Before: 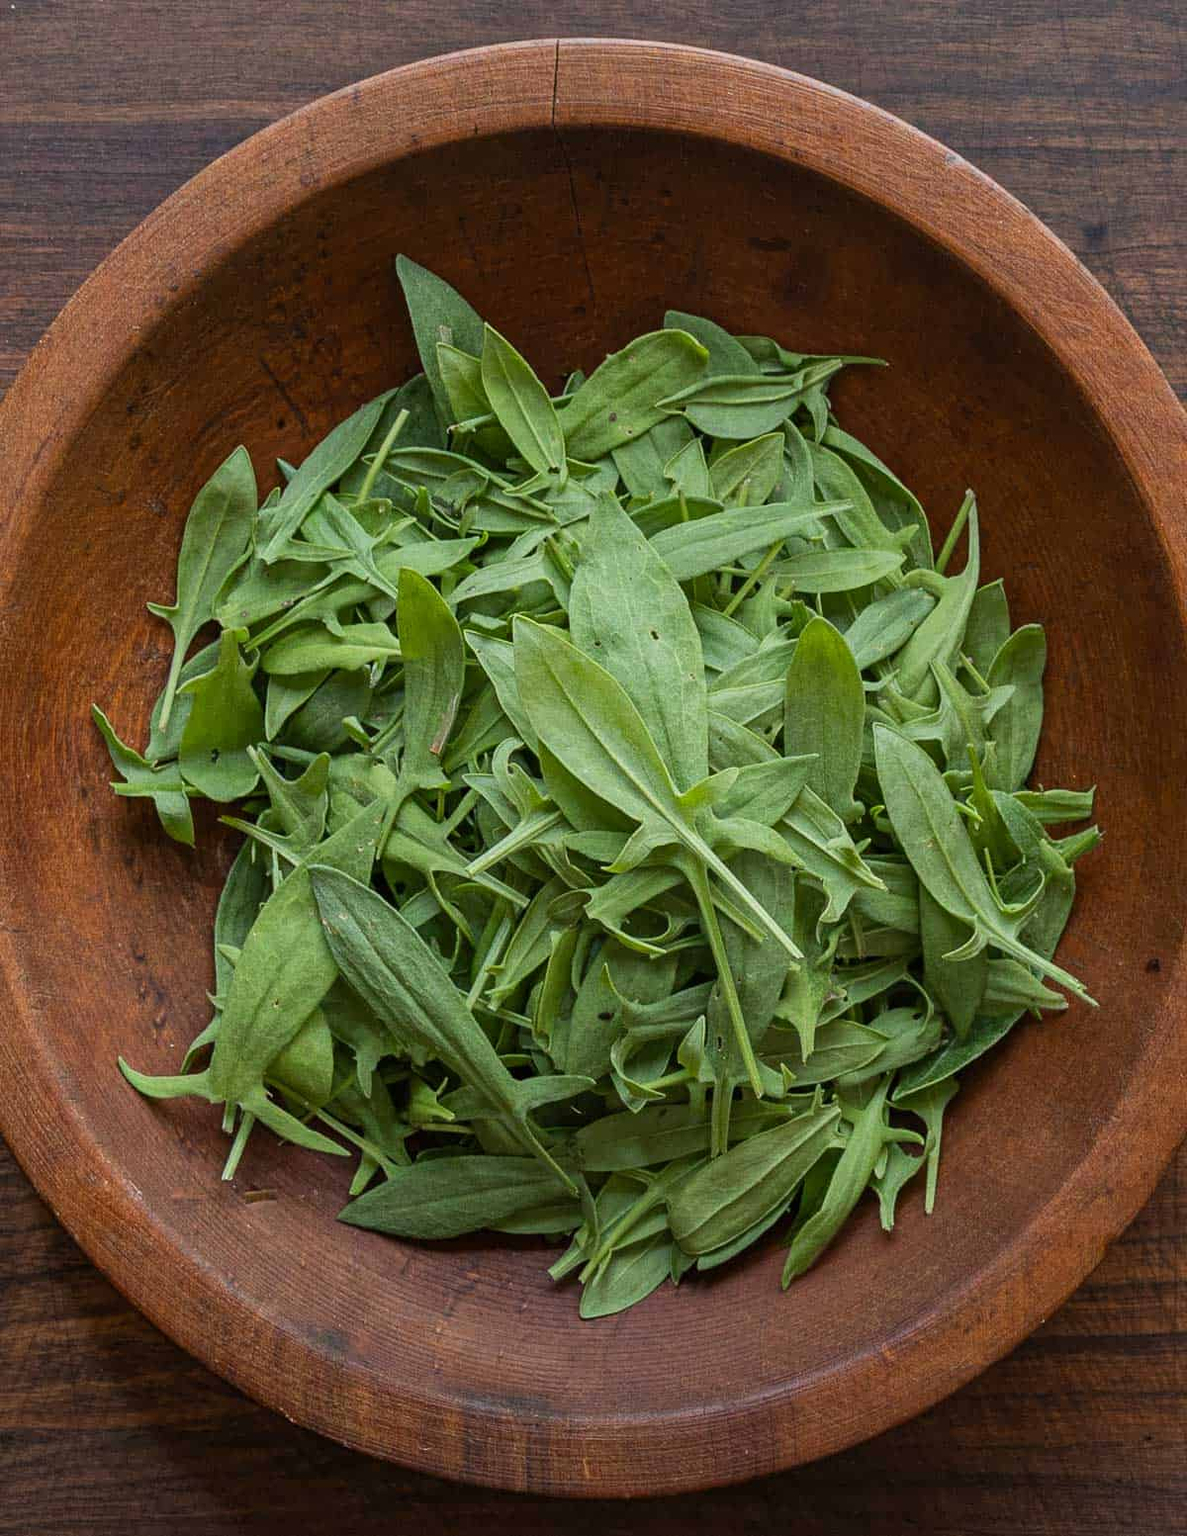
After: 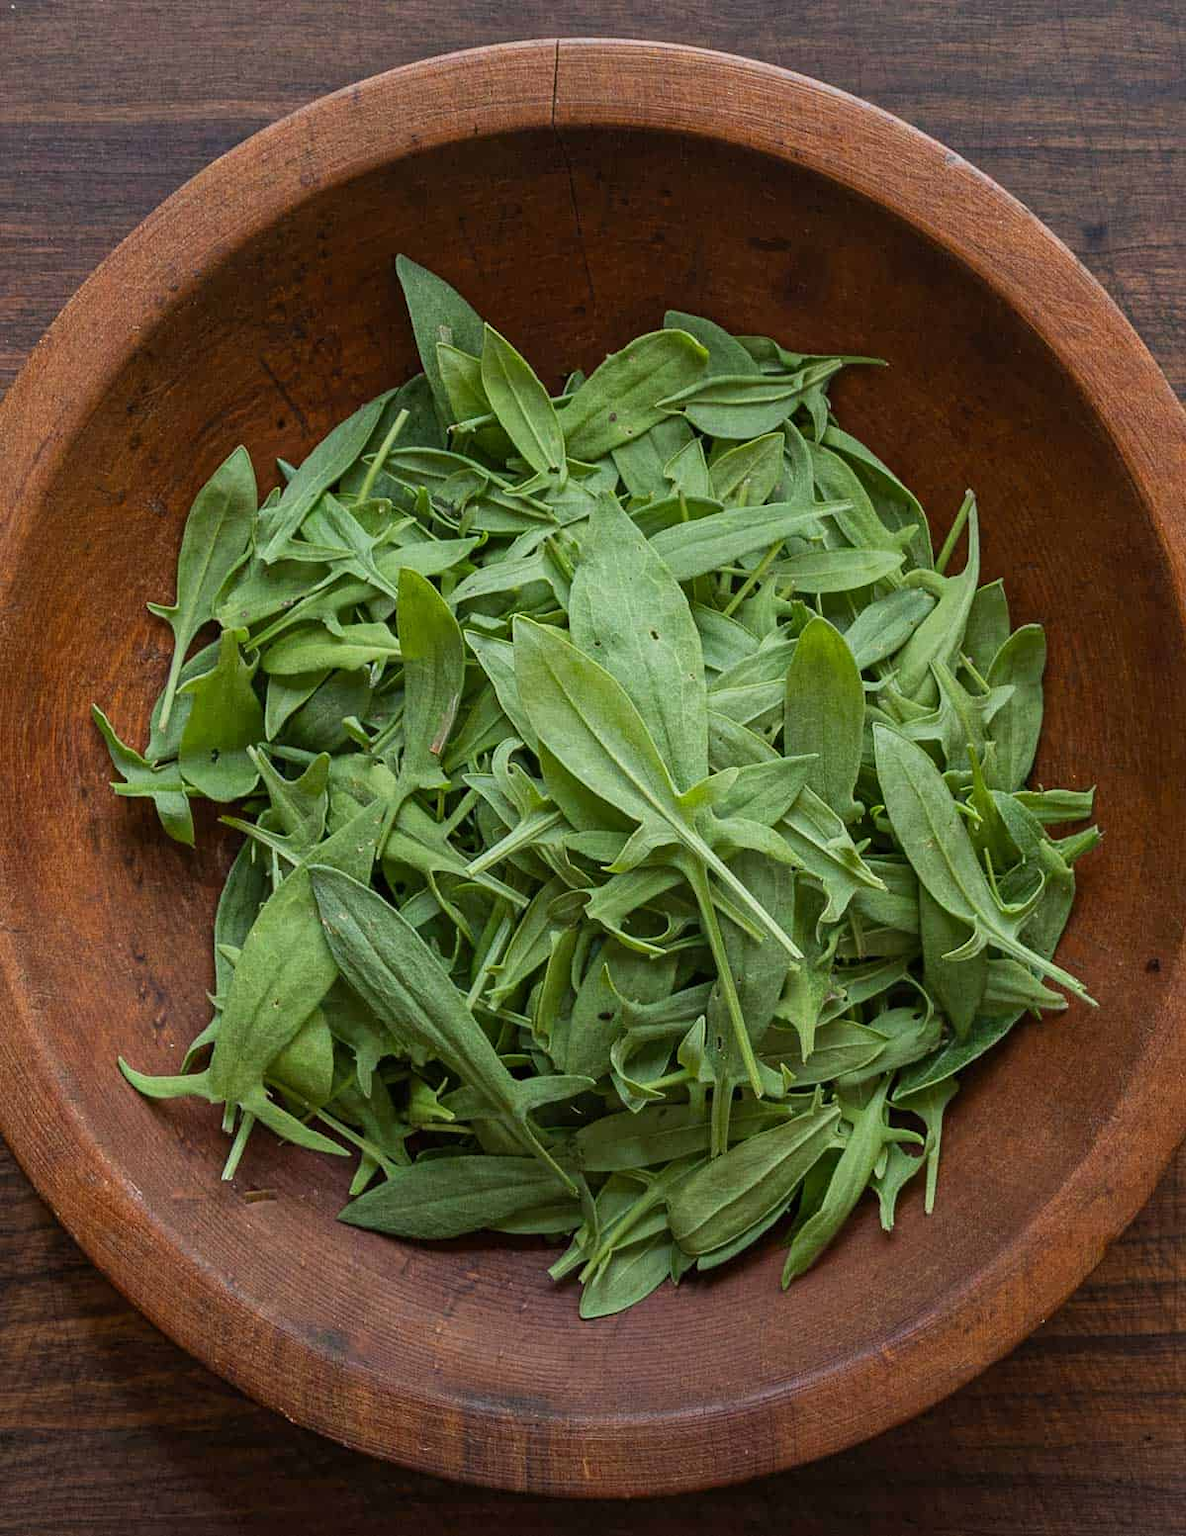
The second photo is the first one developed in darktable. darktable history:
exposure: compensate highlight preservation false
levels: gray 50.82%
